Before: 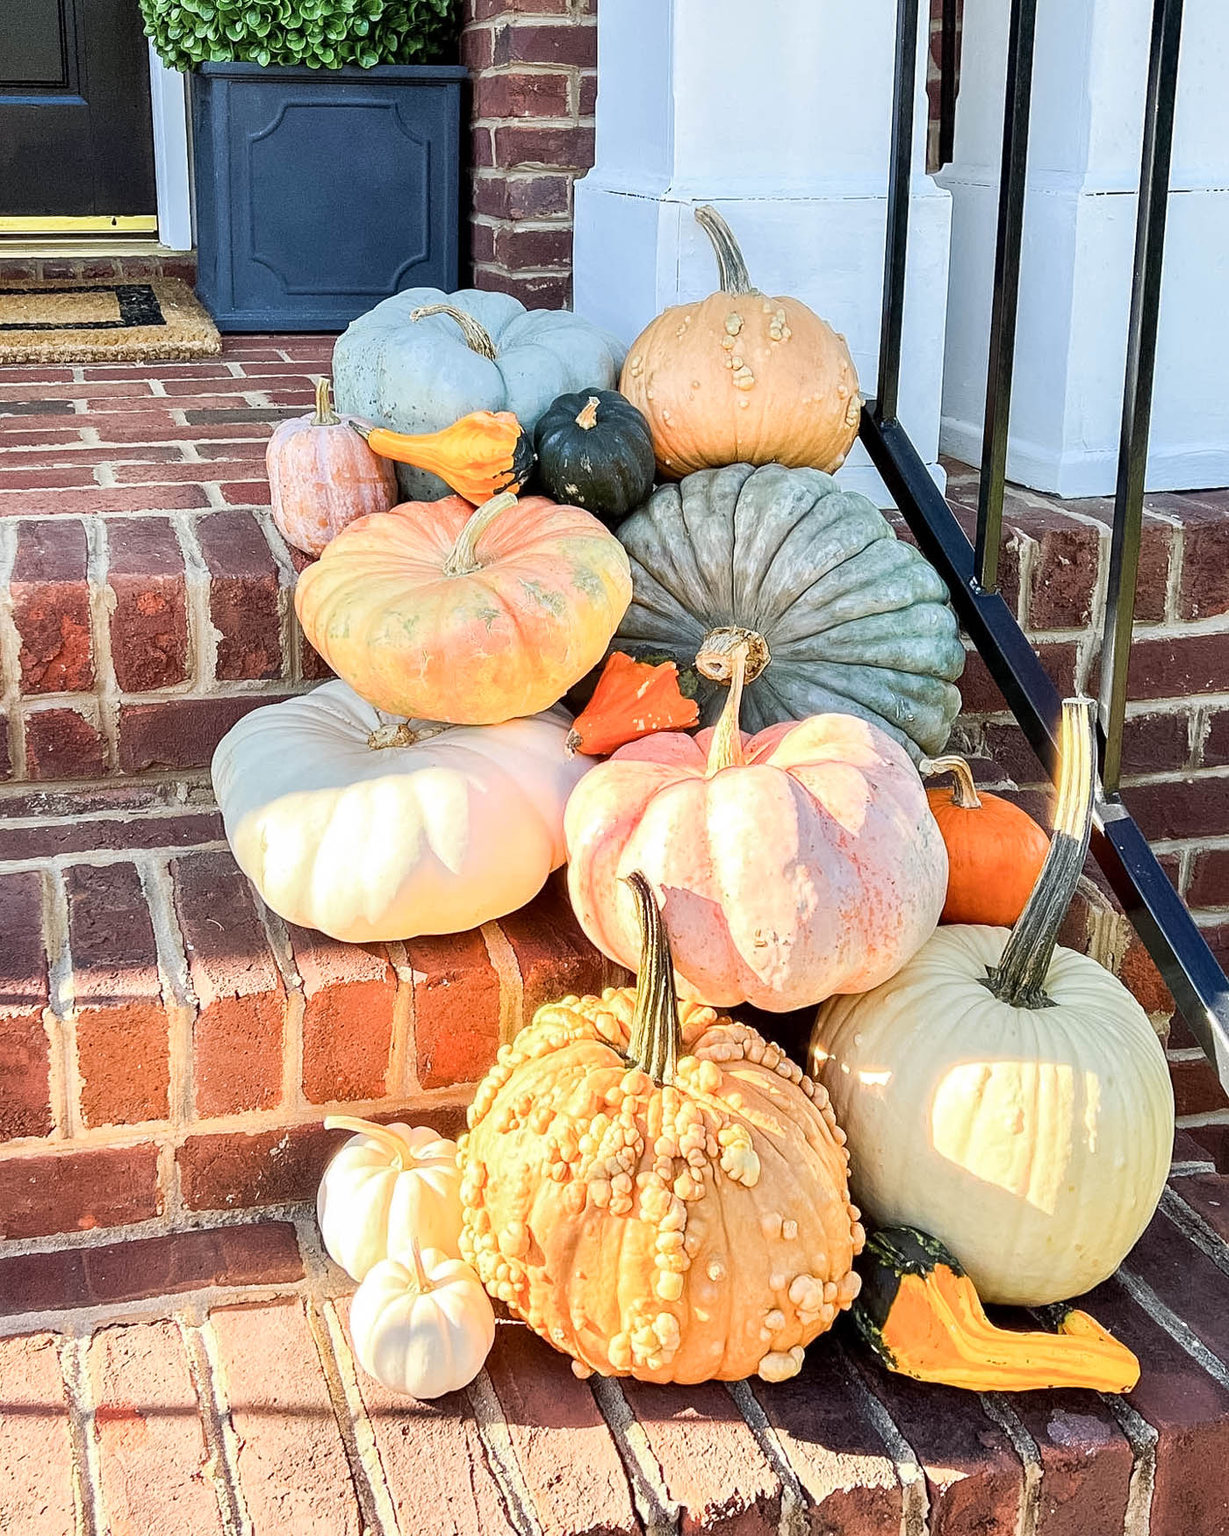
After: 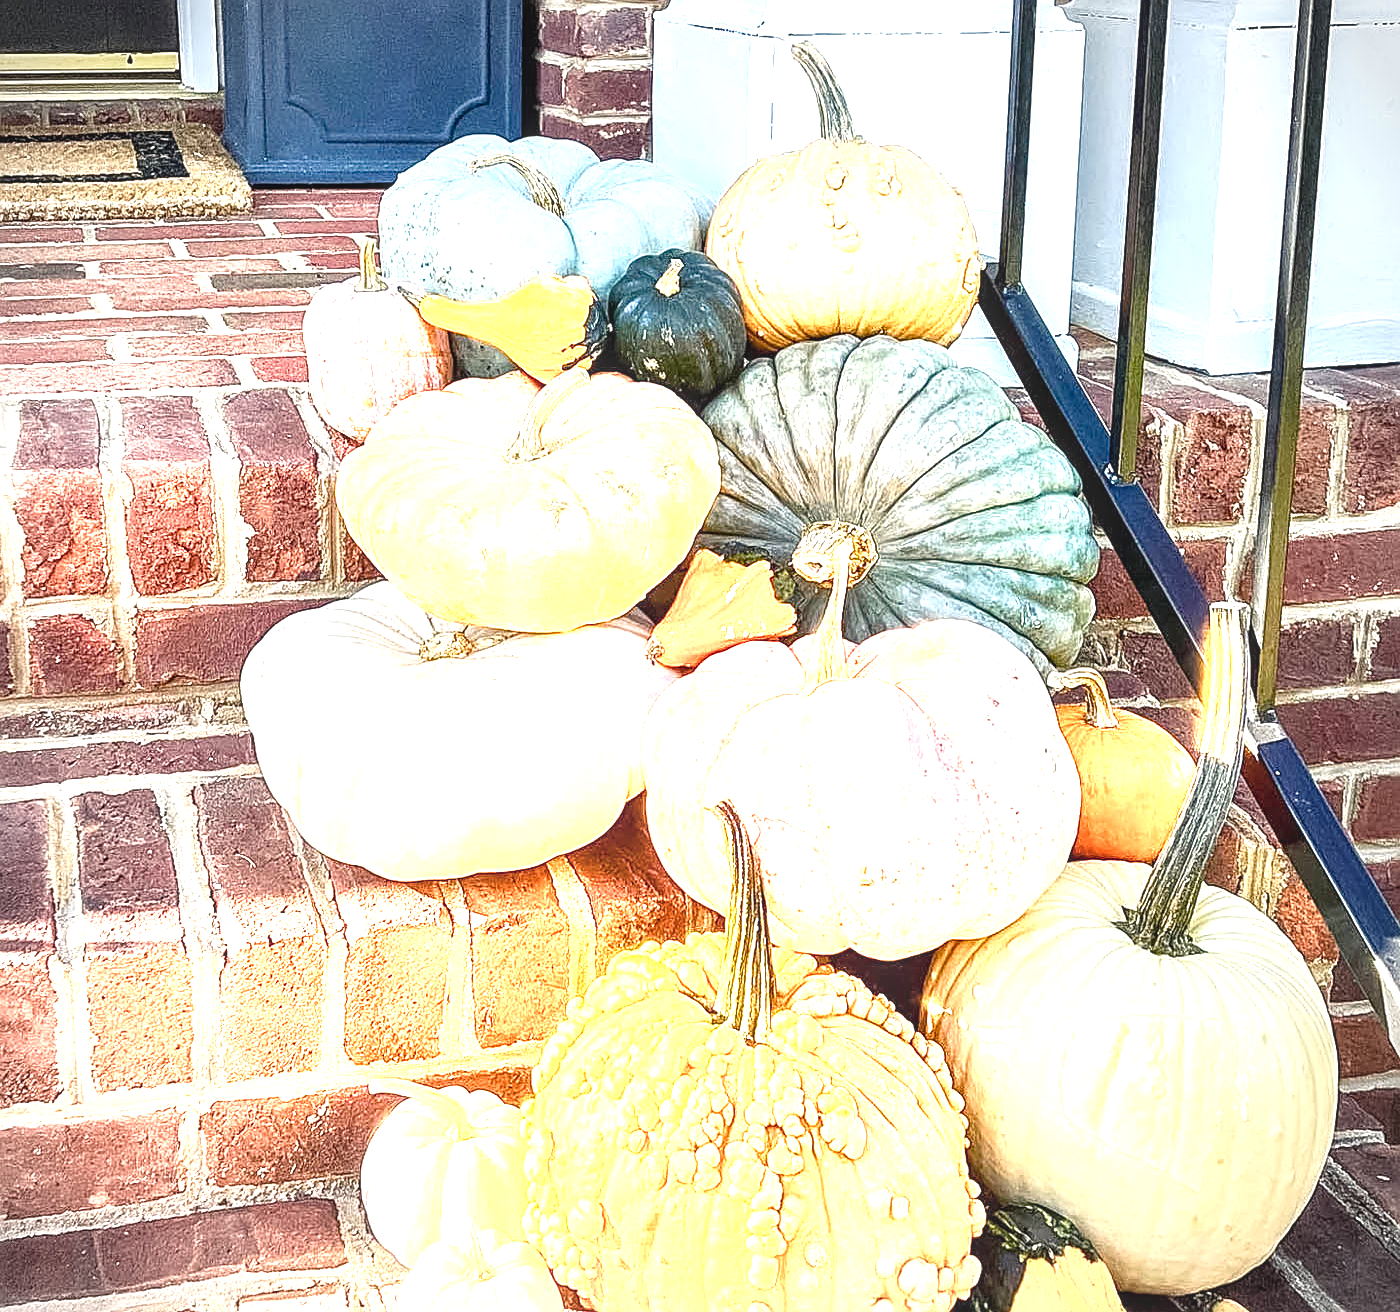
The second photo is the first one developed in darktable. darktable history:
color zones: curves: ch0 [(0, 0.465) (0.092, 0.596) (0.289, 0.464) (0.429, 0.453) (0.571, 0.464) (0.714, 0.455) (0.857, 0.462) (1, 0.465)], mix 32.92%
crop: top 11.065%, bottom 13.928%
local contrast: on, module defaults
exposure: black level correction 0, exposure 1.2 EV, compensate exposure bias true, compensate highlight preservation false
color balance rgb: highlights gain › chroma 2.054%, highlights gain › hue 73.24°, global offset › luminance 0.469%, global offset › hue 59.7°, perceptual saturation grading › global saturation 20%, perceptual saturation grading › highlights -25.061%, perceptual saturation grading › shadows 25.099%, global vibrance 20%
sharpen: on, module defaults
vignetting: on, module defaults
